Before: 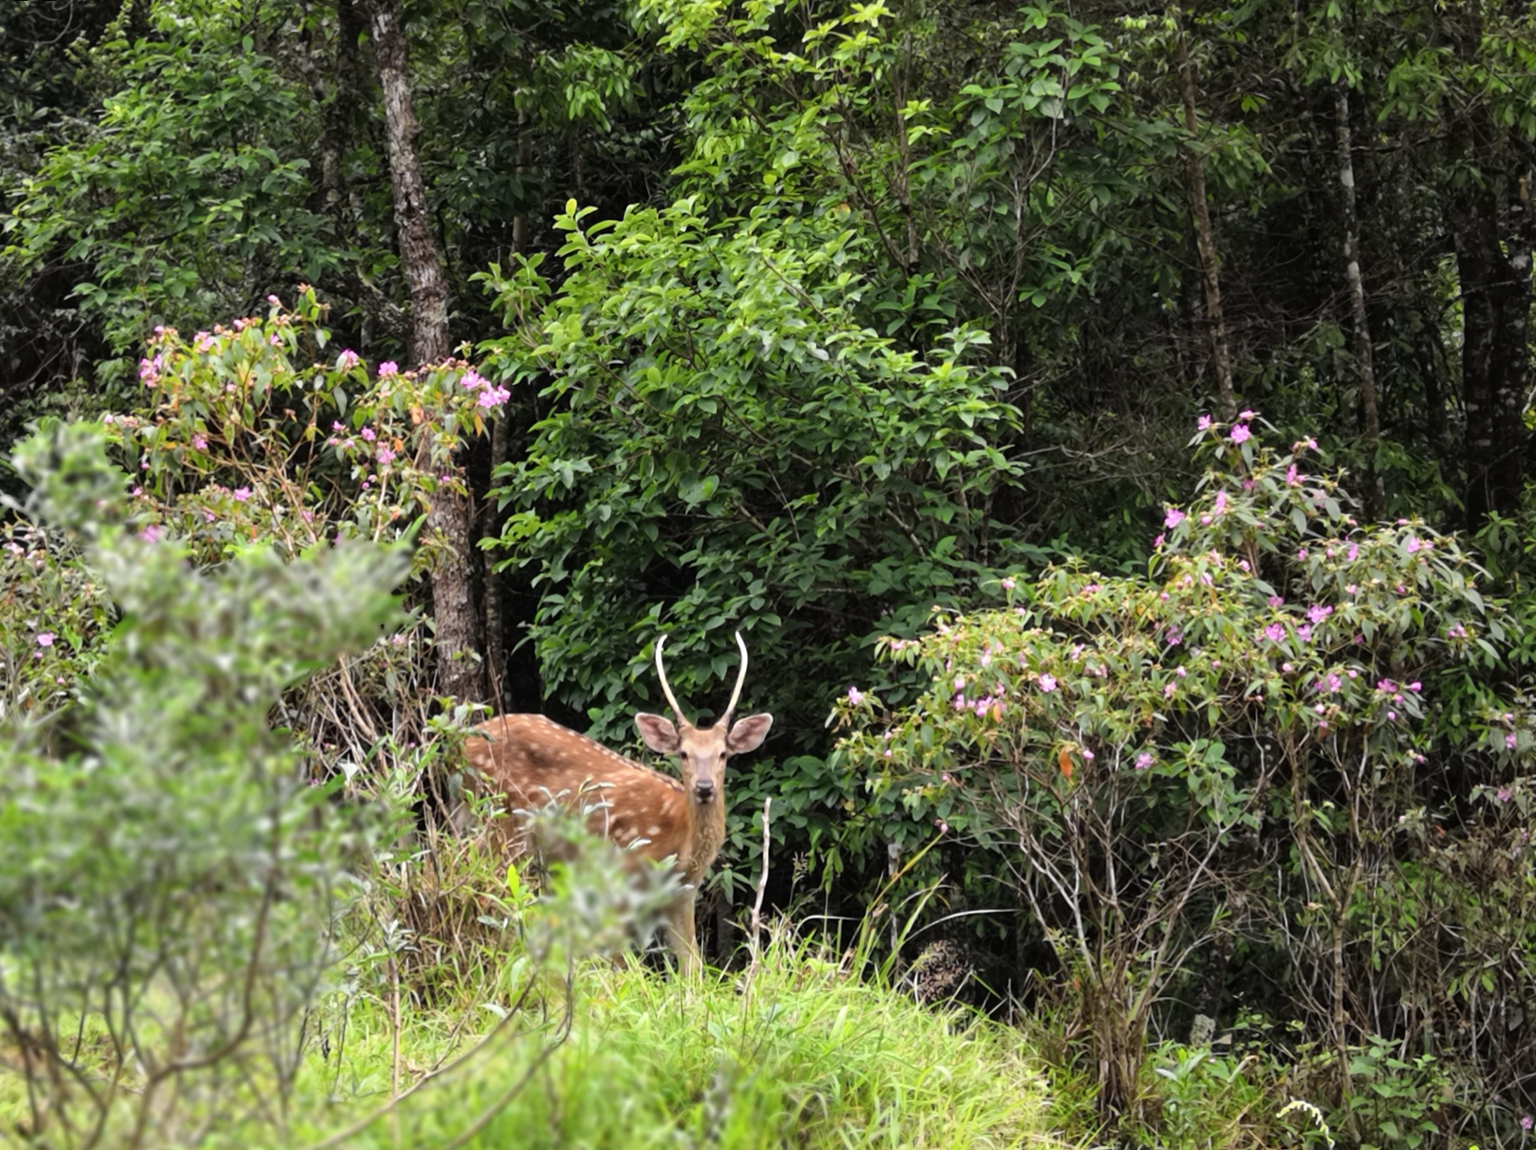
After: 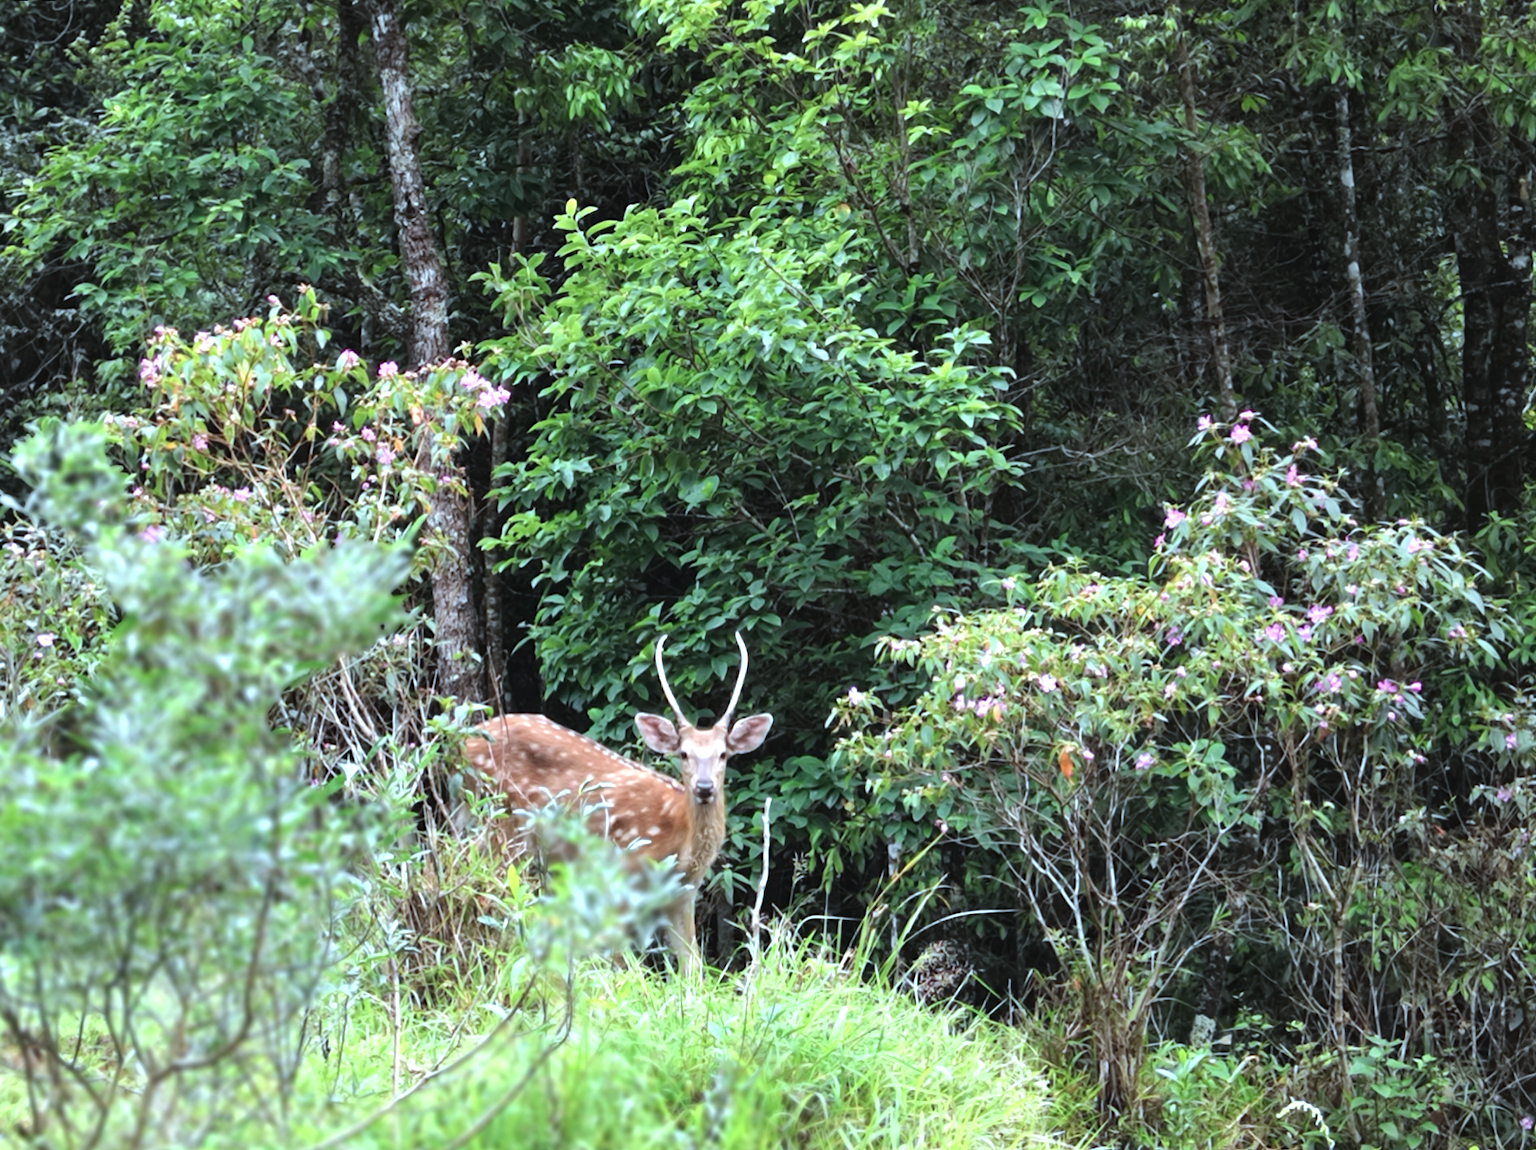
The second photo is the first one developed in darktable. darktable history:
exposure: black level correction -0.002, exposure 0.545 EV, compensate exposure bias true, compensate highlight preservation false
color correction: highlights a* -9.61, highlights b* -21.04
tone equalizer: edges refinement/feathering 500, mask exposure compensation -1.57 EV, preserve details no
